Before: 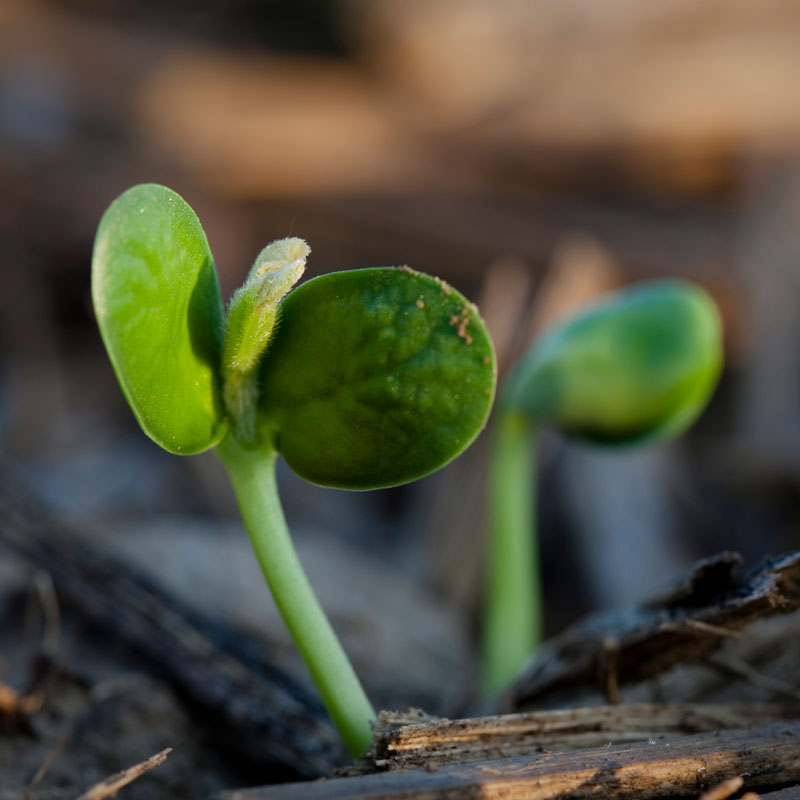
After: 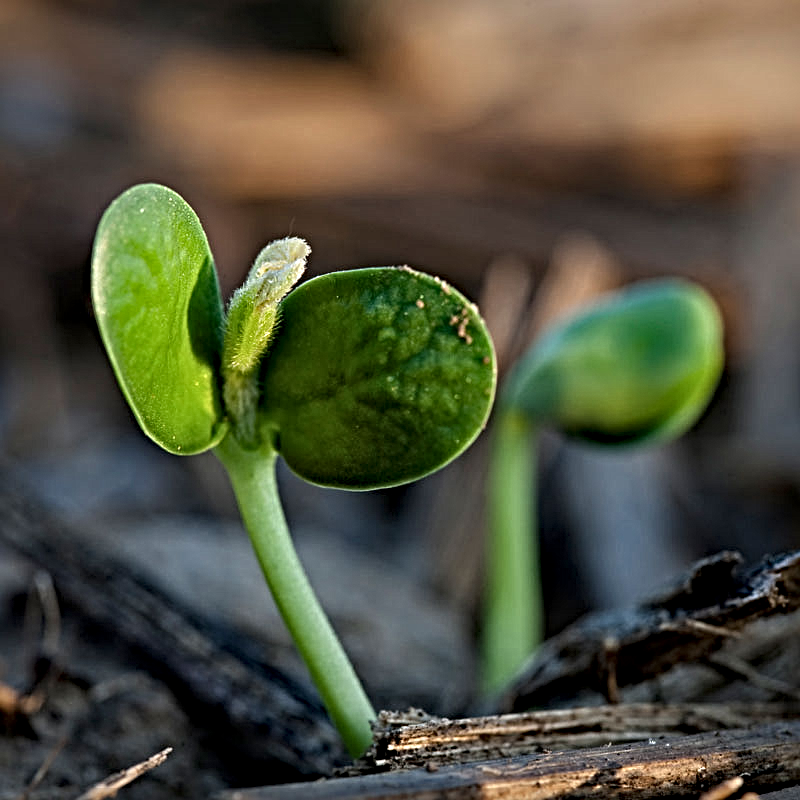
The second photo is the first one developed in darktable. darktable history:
sharpen: radius 4.883
contrast equalizer: octaves 7, y [[0.5, 0.542, 0.583, 0.625, 0.667, 0.708], [0.5 ×6], [0.5 ×6], [0 ×6], [0 ×6]]
